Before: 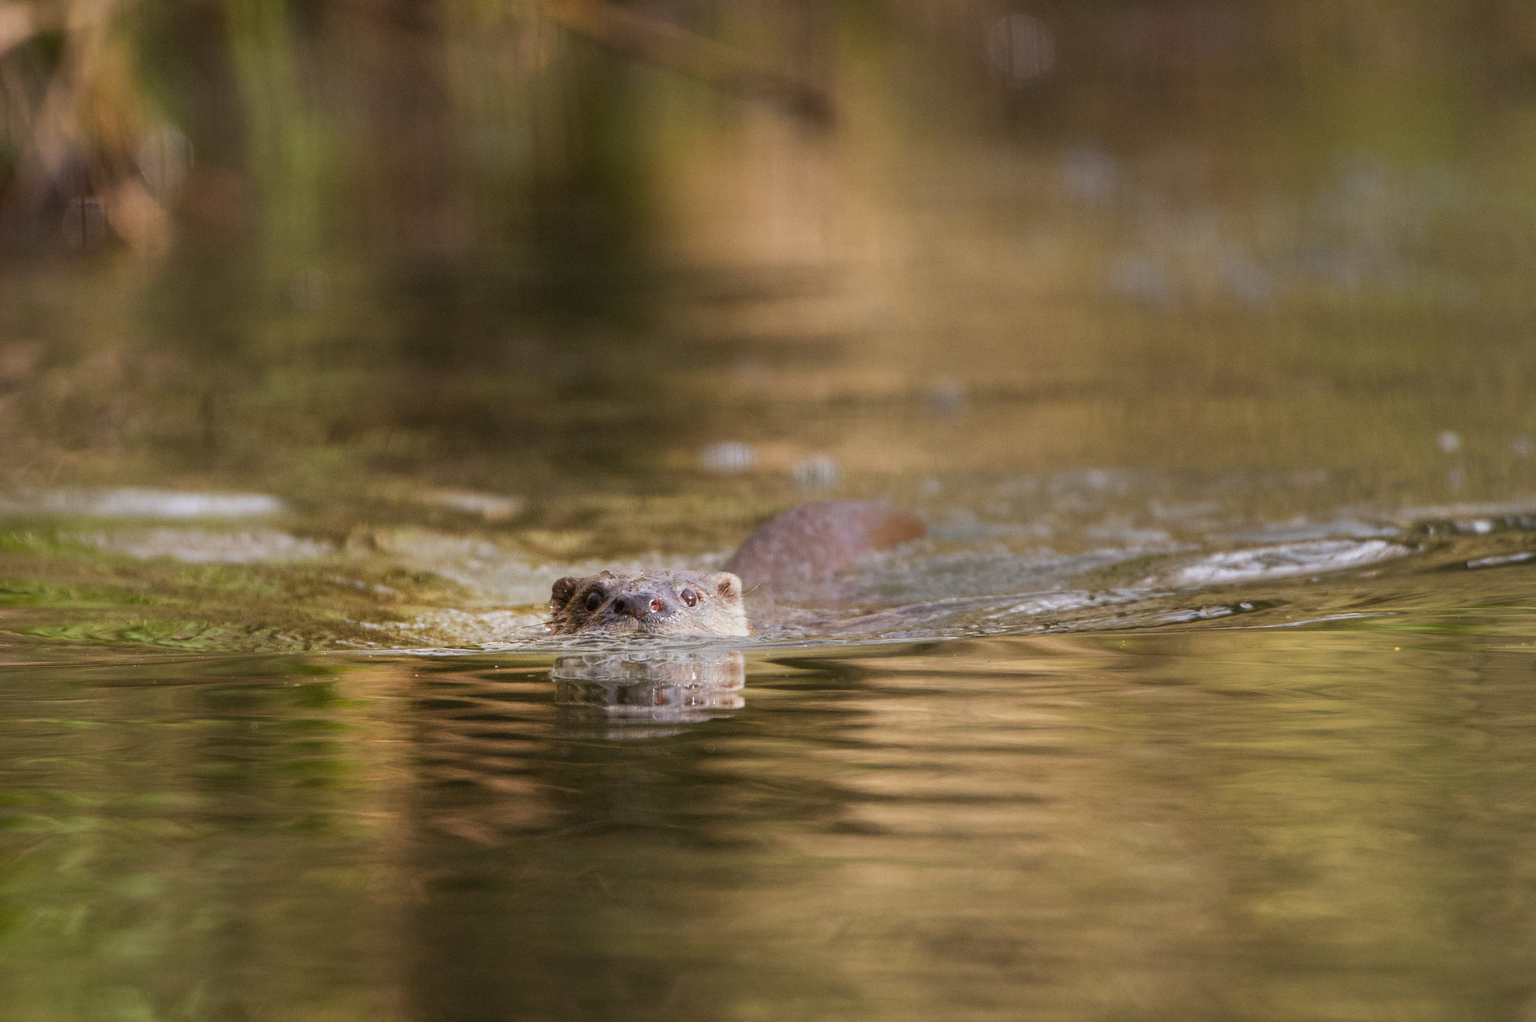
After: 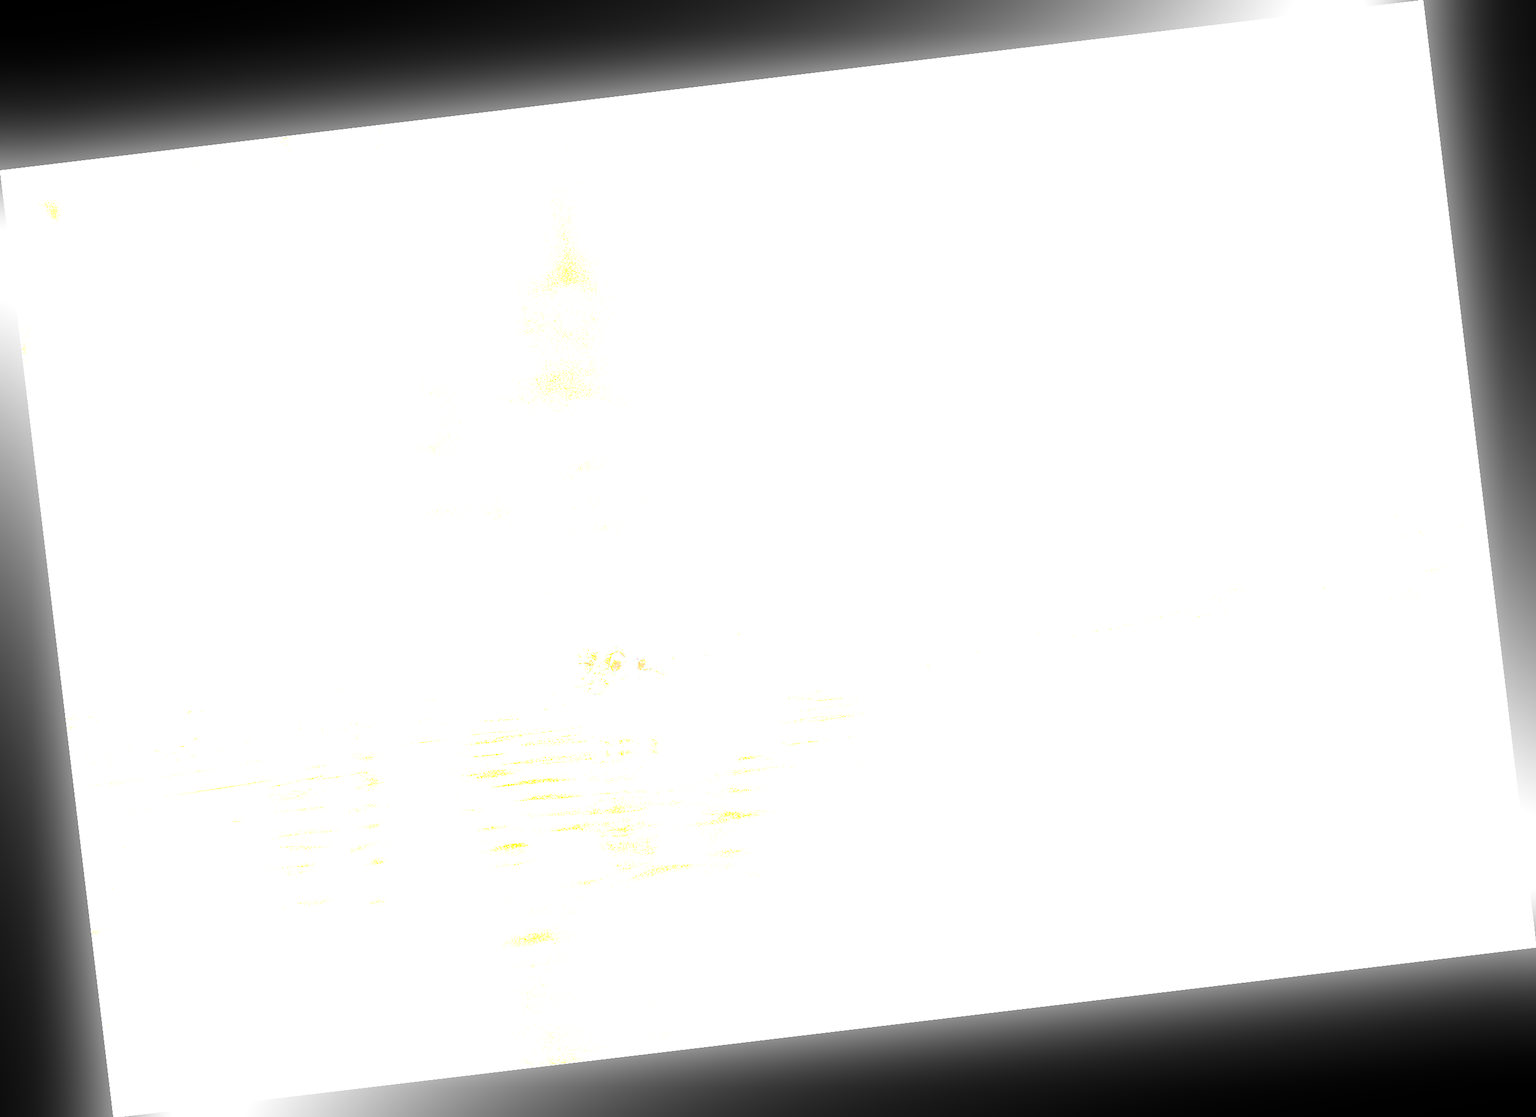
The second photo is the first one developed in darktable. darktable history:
bloom: on, module defaults
velvia: on, module defaults
rotate and perspective: rotation -6.83°, automatic cropping off
contrast equalizer: y [[0.511, 0.558, 0.631, 0.632, 0.559, 0.512], [0.5 ×6], [0.507, 0.559, 0.627, 0.644, 0.647, 0.647], [0 ×6], [0 ×6]]
sharpen: on, module defaults
exposure: exposure 8 EV, compensate highlight preservation false
